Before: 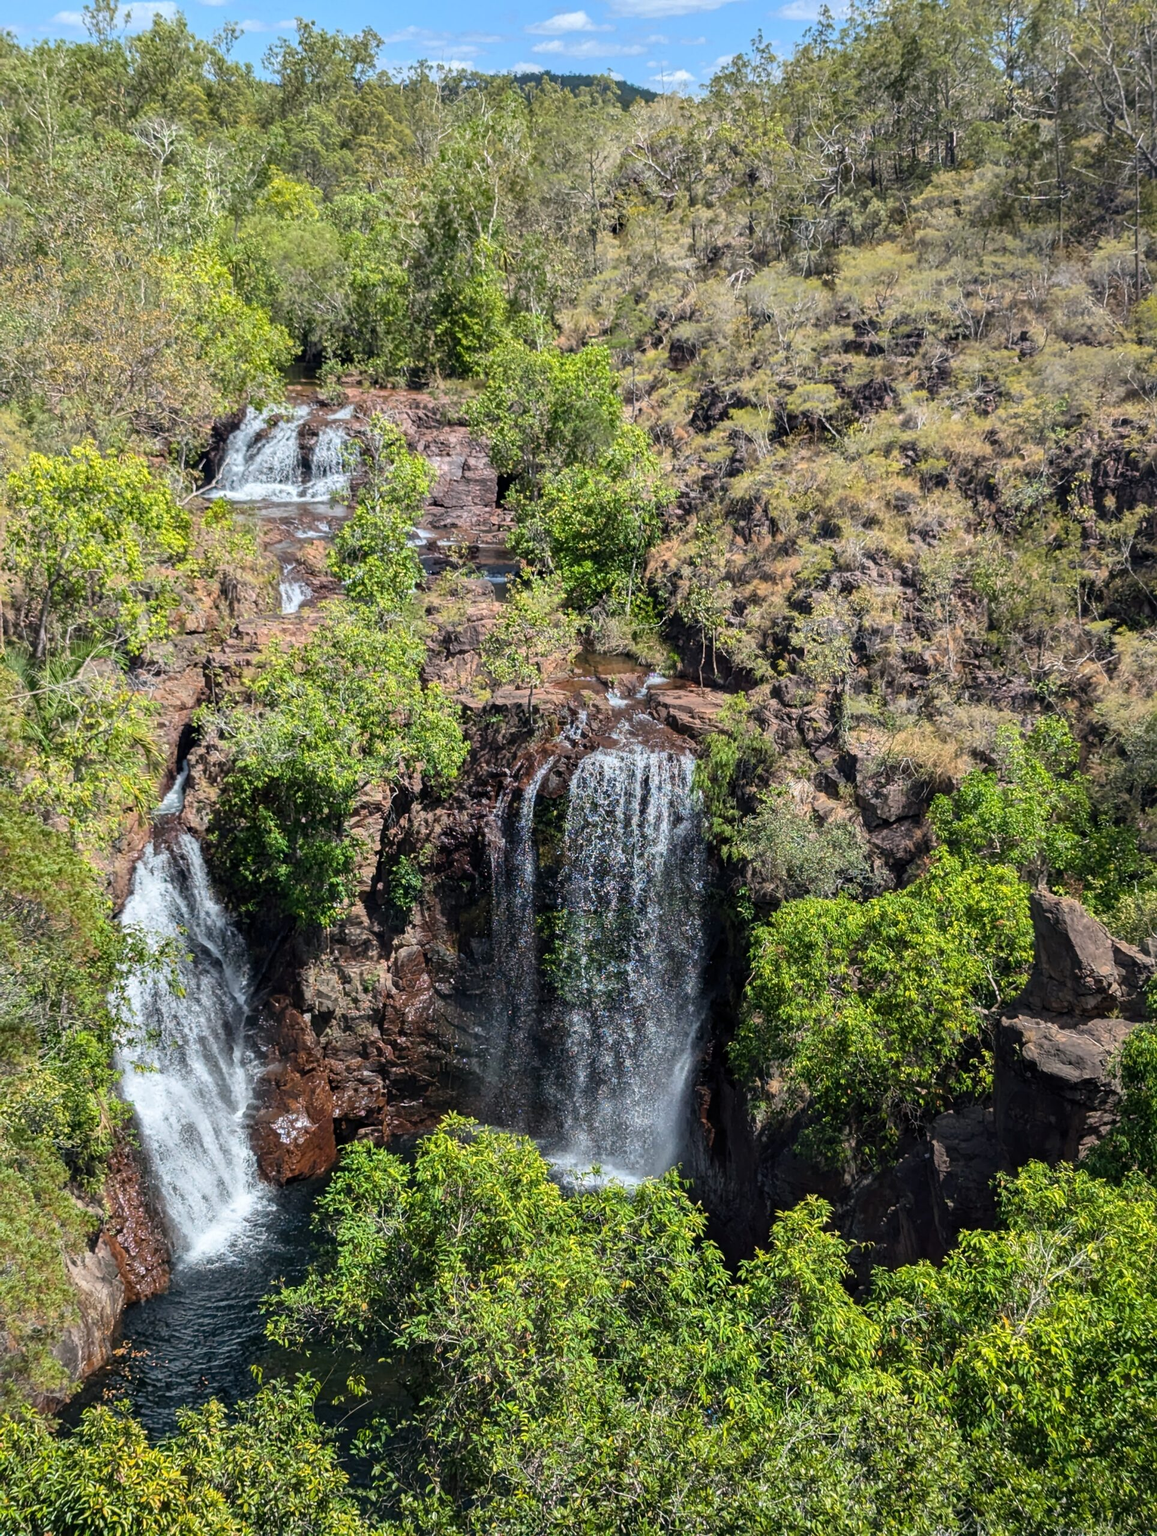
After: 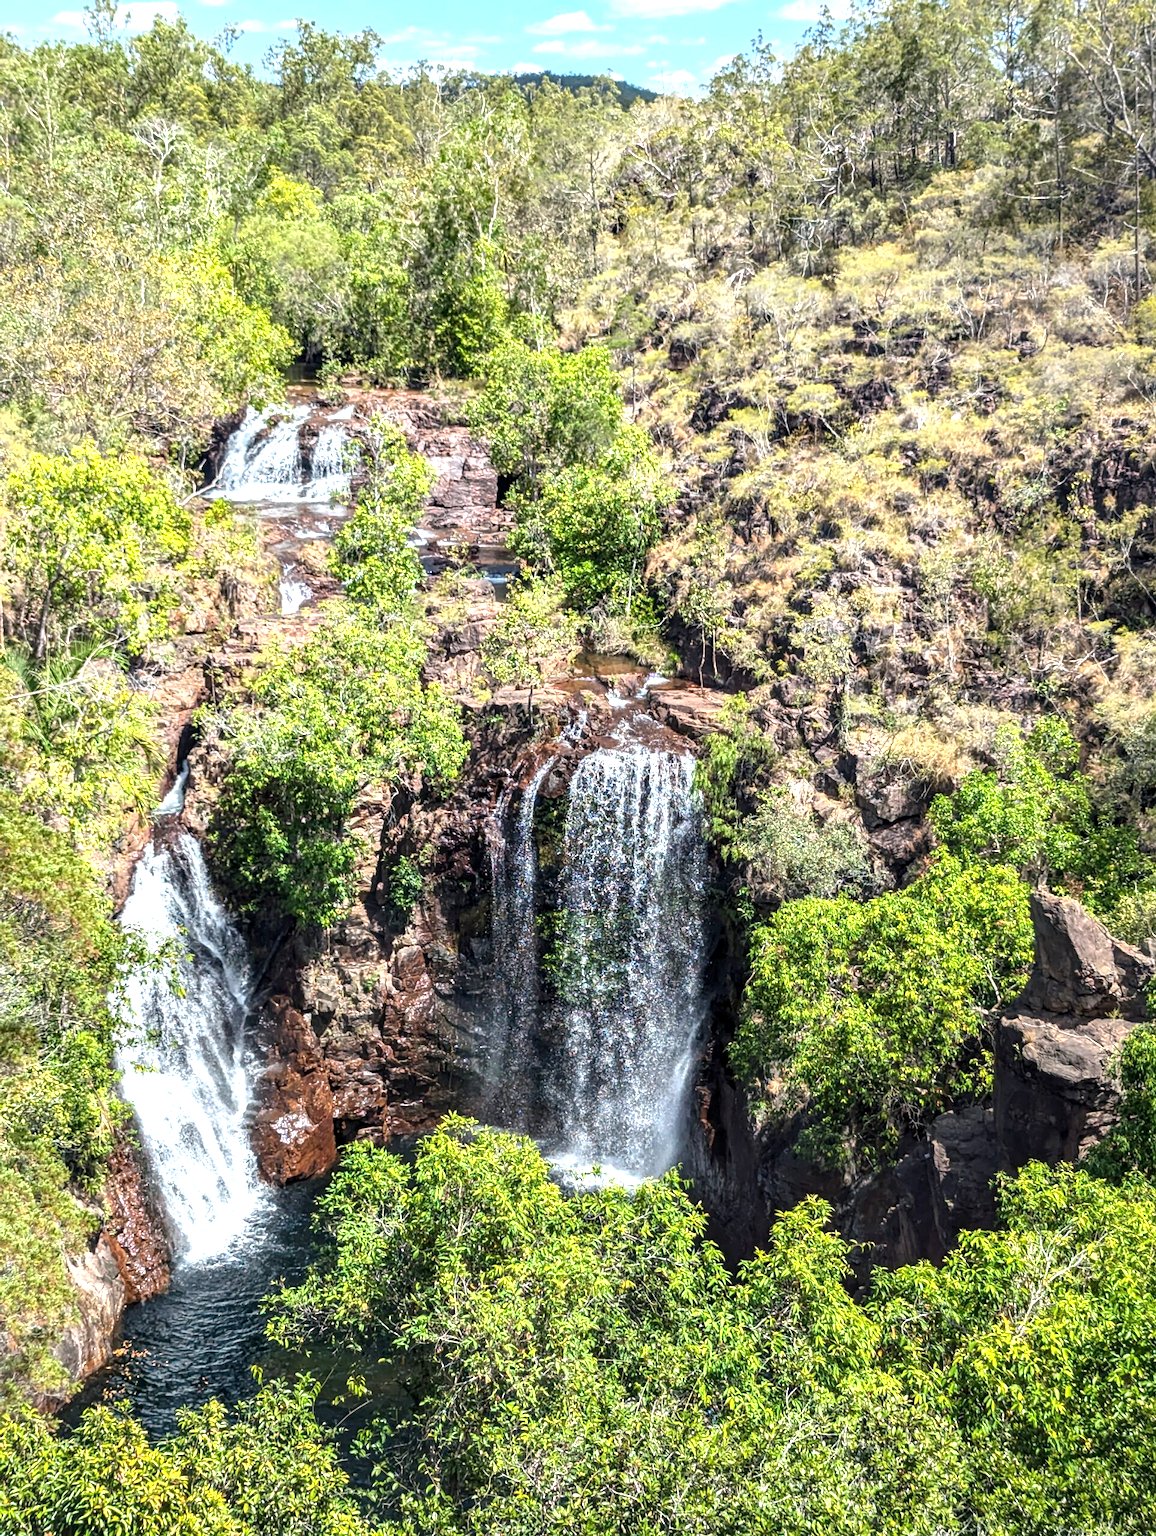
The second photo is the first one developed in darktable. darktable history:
local contrast: detail 130%
exposure: black level correction 0, exposure 0.95 EV, compensate exposure bias true, compensate highlight preservation false
